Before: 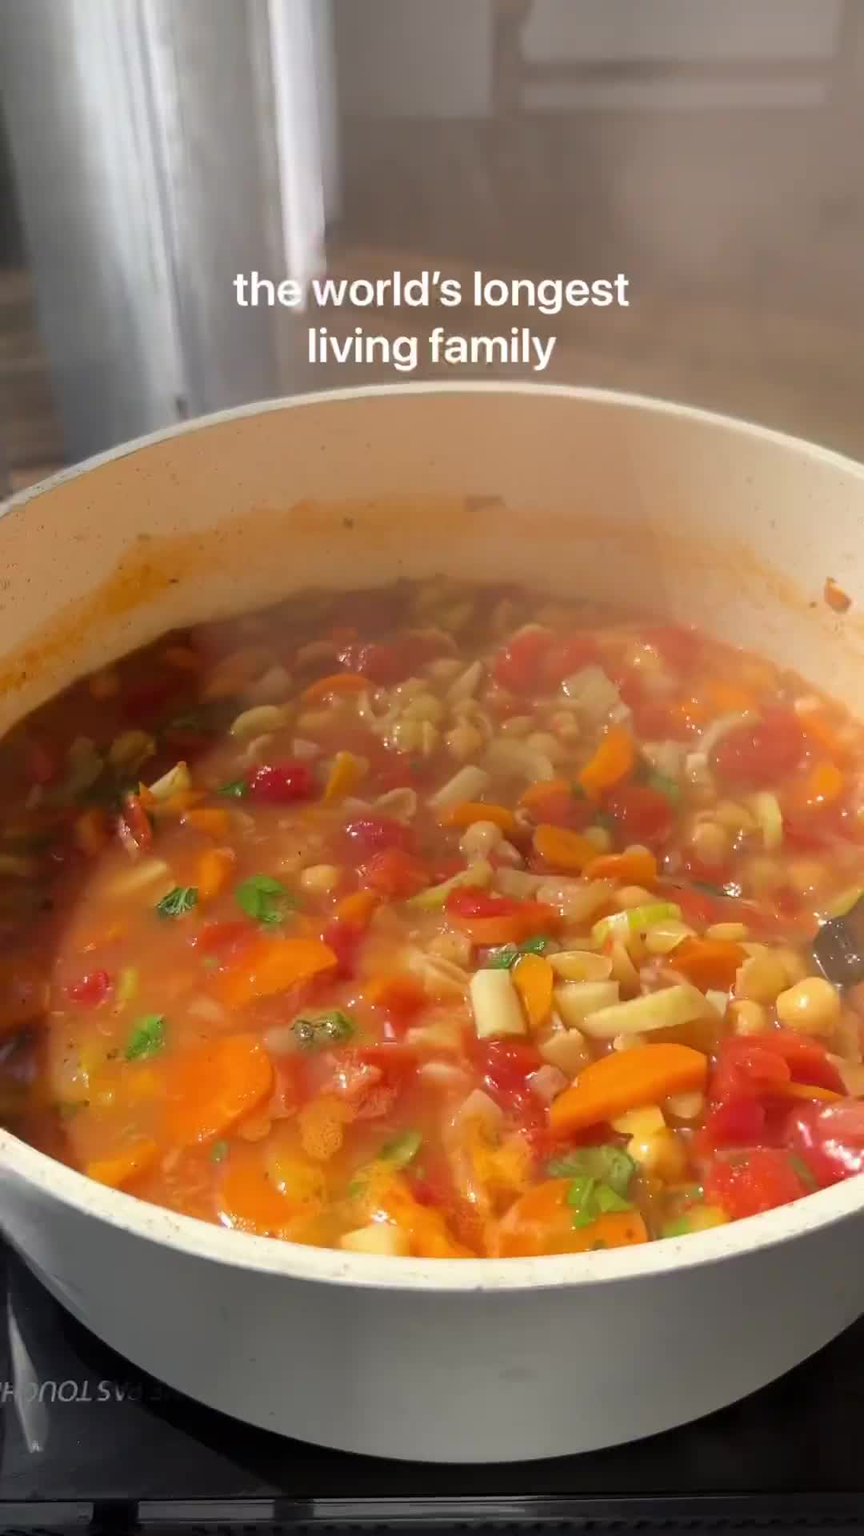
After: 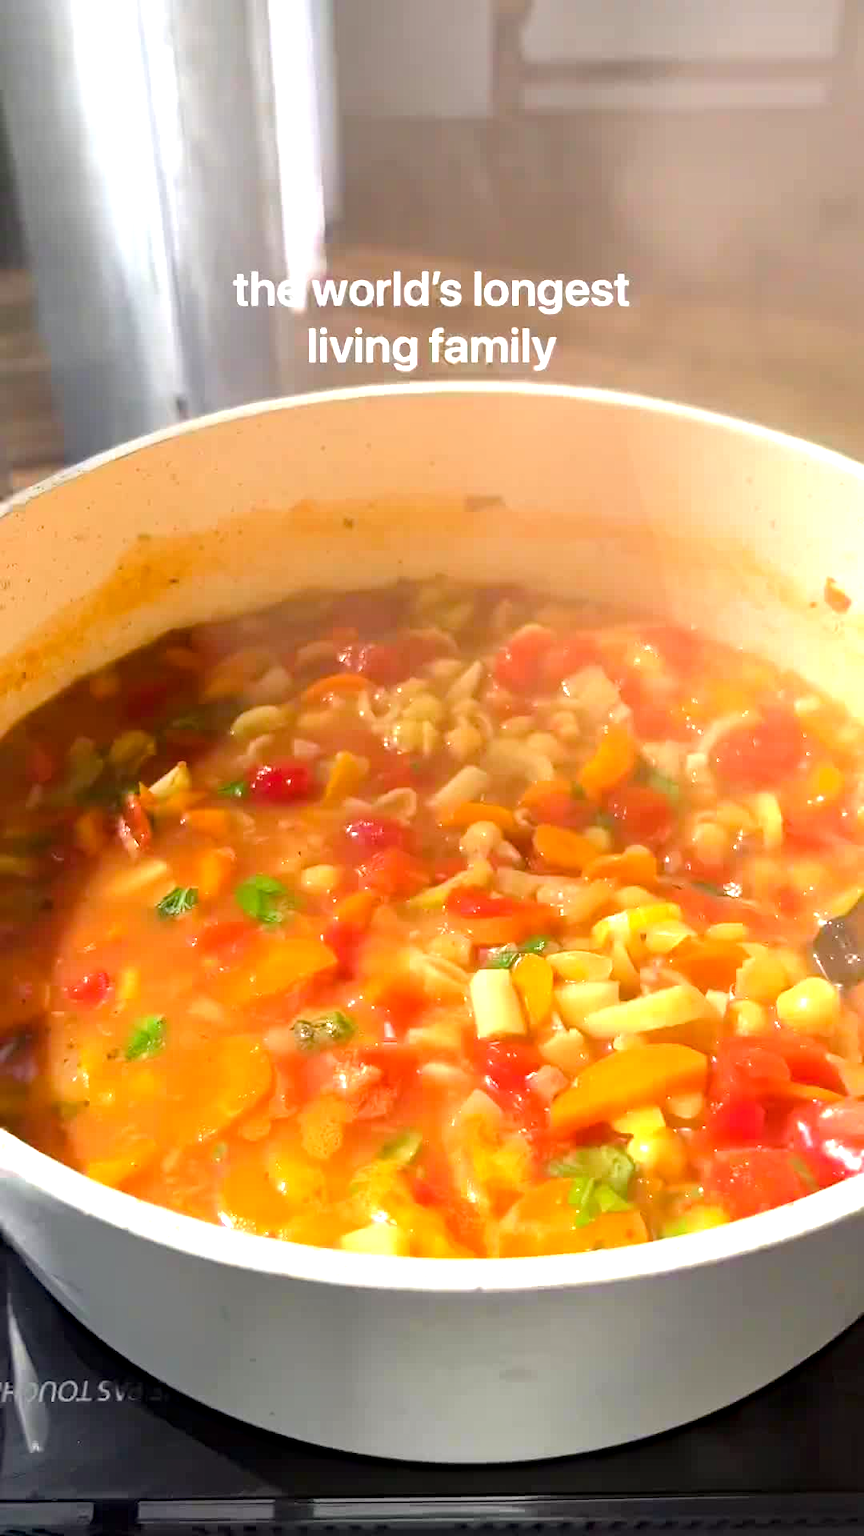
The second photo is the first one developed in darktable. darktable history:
haze removal: compatibility mode true, adaptive false
color balance rgb: linear chroma grading › shadows 19.44%, linear chroma grading › highlights 3.42%, linear chroma grading › mid-tones 10.16%
exposure: exposure 1.061 EV, compensate highlight preservation false
